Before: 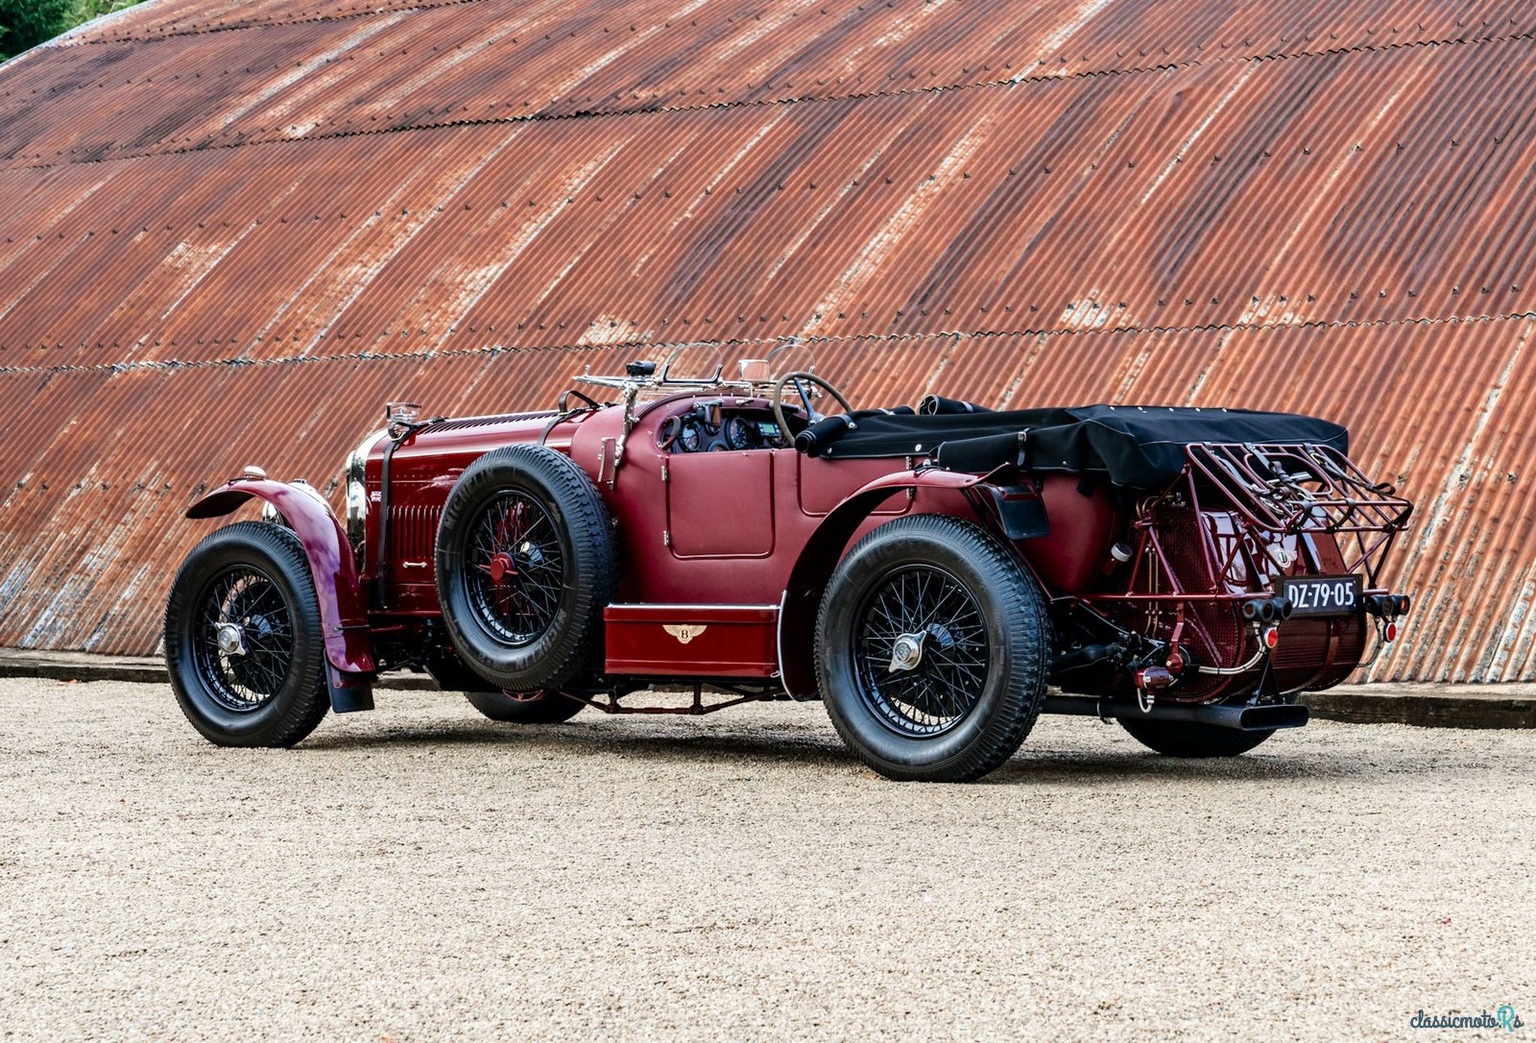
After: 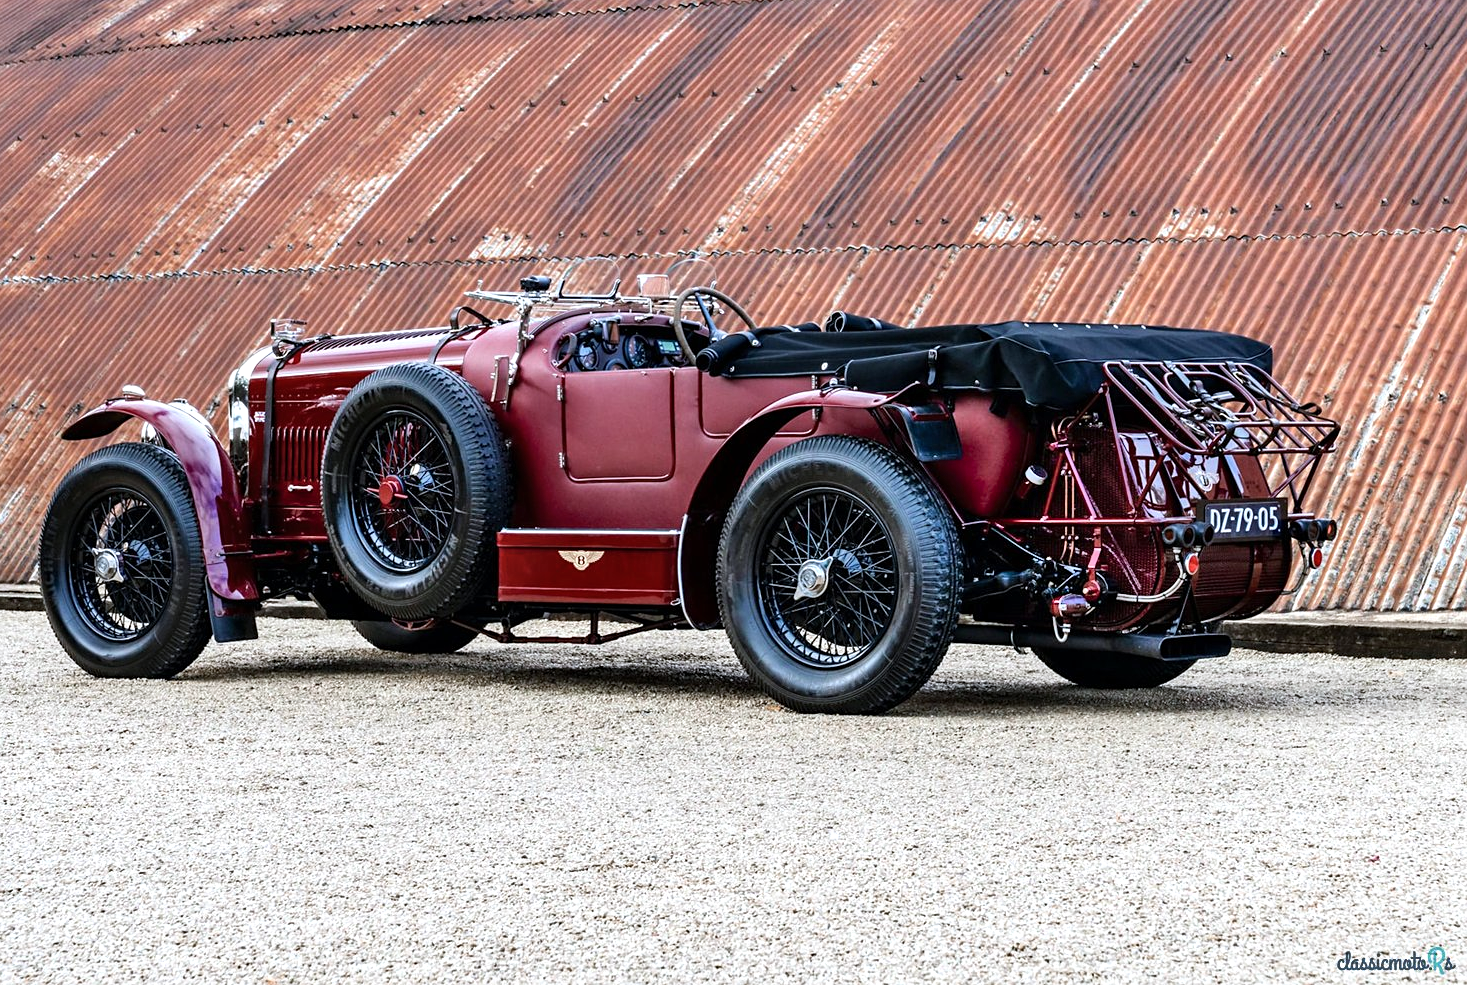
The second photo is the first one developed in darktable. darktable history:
shadows and highlights: radius 44.78, white point adjustment 6.64, compress 79.65%, highlights color adjustment 78.42%, soften with gaussian
sharpen: amount 0.2
white balance: red 0.967, blue 1.049
crop and rotate: left 8.262%, top 9.226%
